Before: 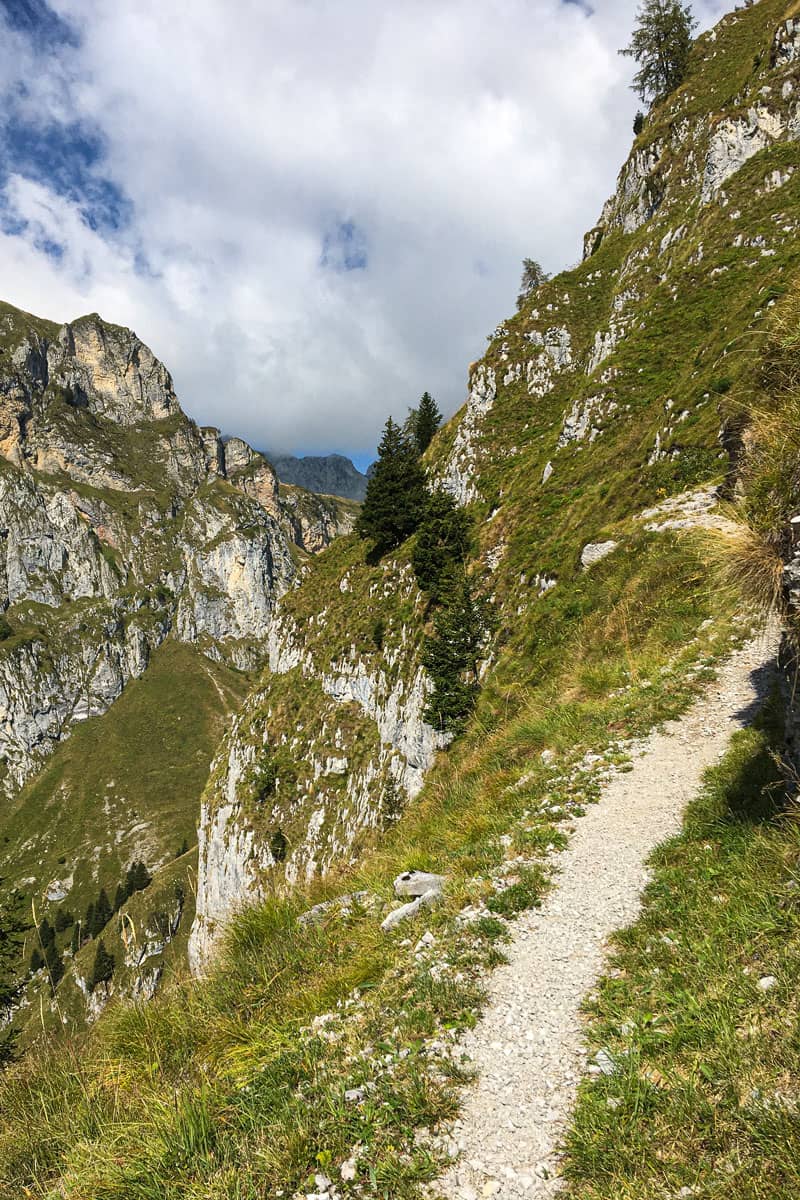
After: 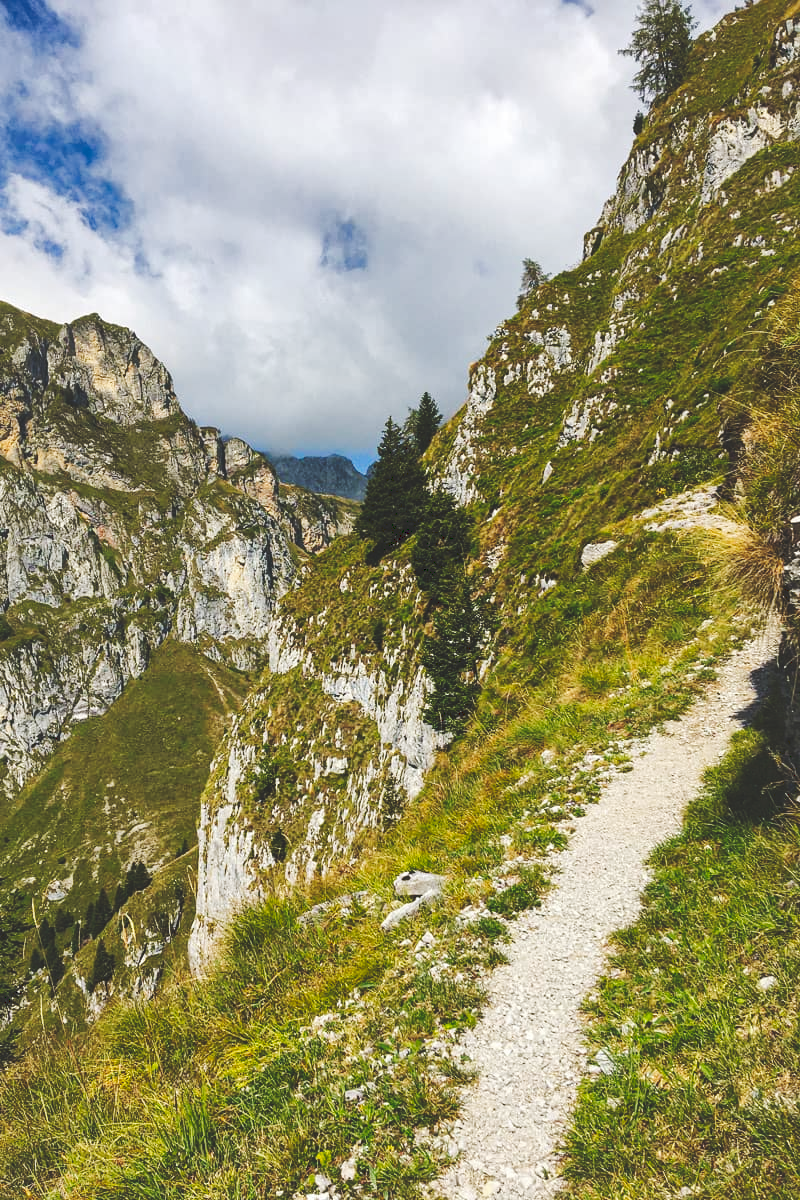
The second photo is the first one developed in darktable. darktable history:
tone curve: curves: ch0 [(0, 0) (0.003, 0.117) (0.011, 0.118) (0.025, 0.123) (0.044, 0.13) (0.069, 0.137) (0.1, 0.149) (0.136, 0.157) (0.177, 0.184) (0.224, 0.217) (0.277, 0.257) (0.335, 0.324) (0.399, 0.406) (0.468, 0.511) (0.543, 0.609) (0.623, 0.712) (0.709, 0.8) (0.801, 0.877) (0.898, 0.938) (1, 1)], preserve colors none
shadows and highlights: on, module defaults
